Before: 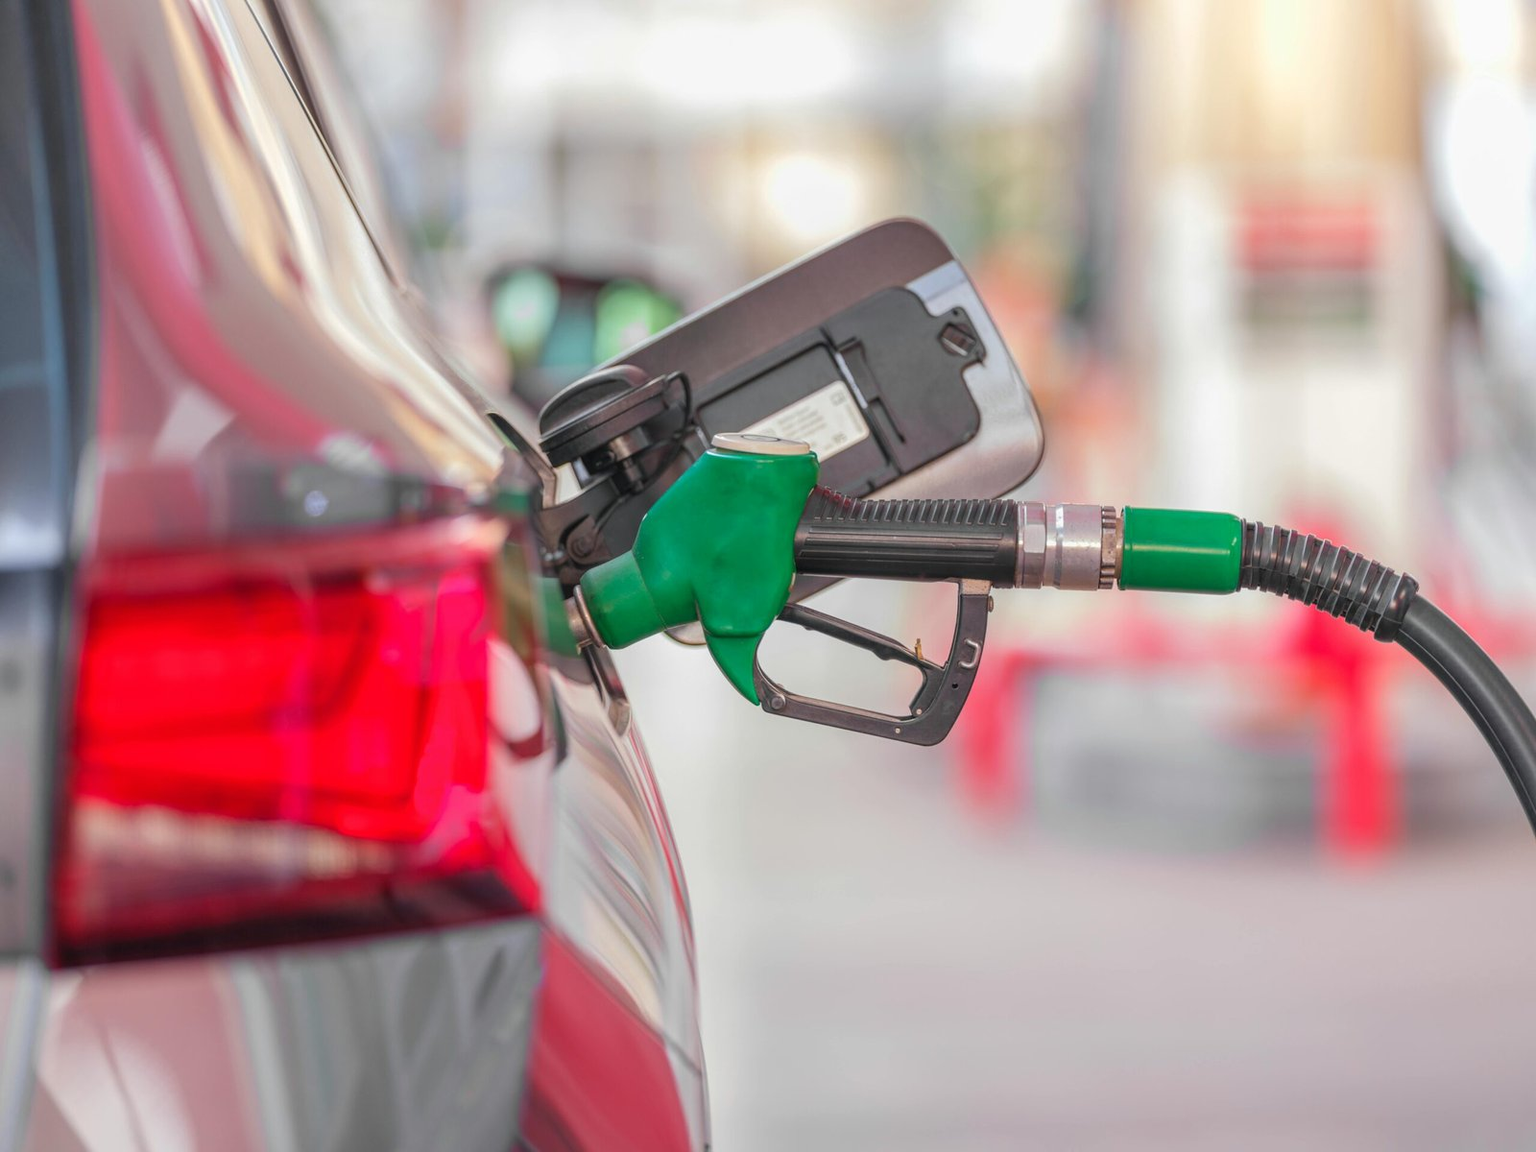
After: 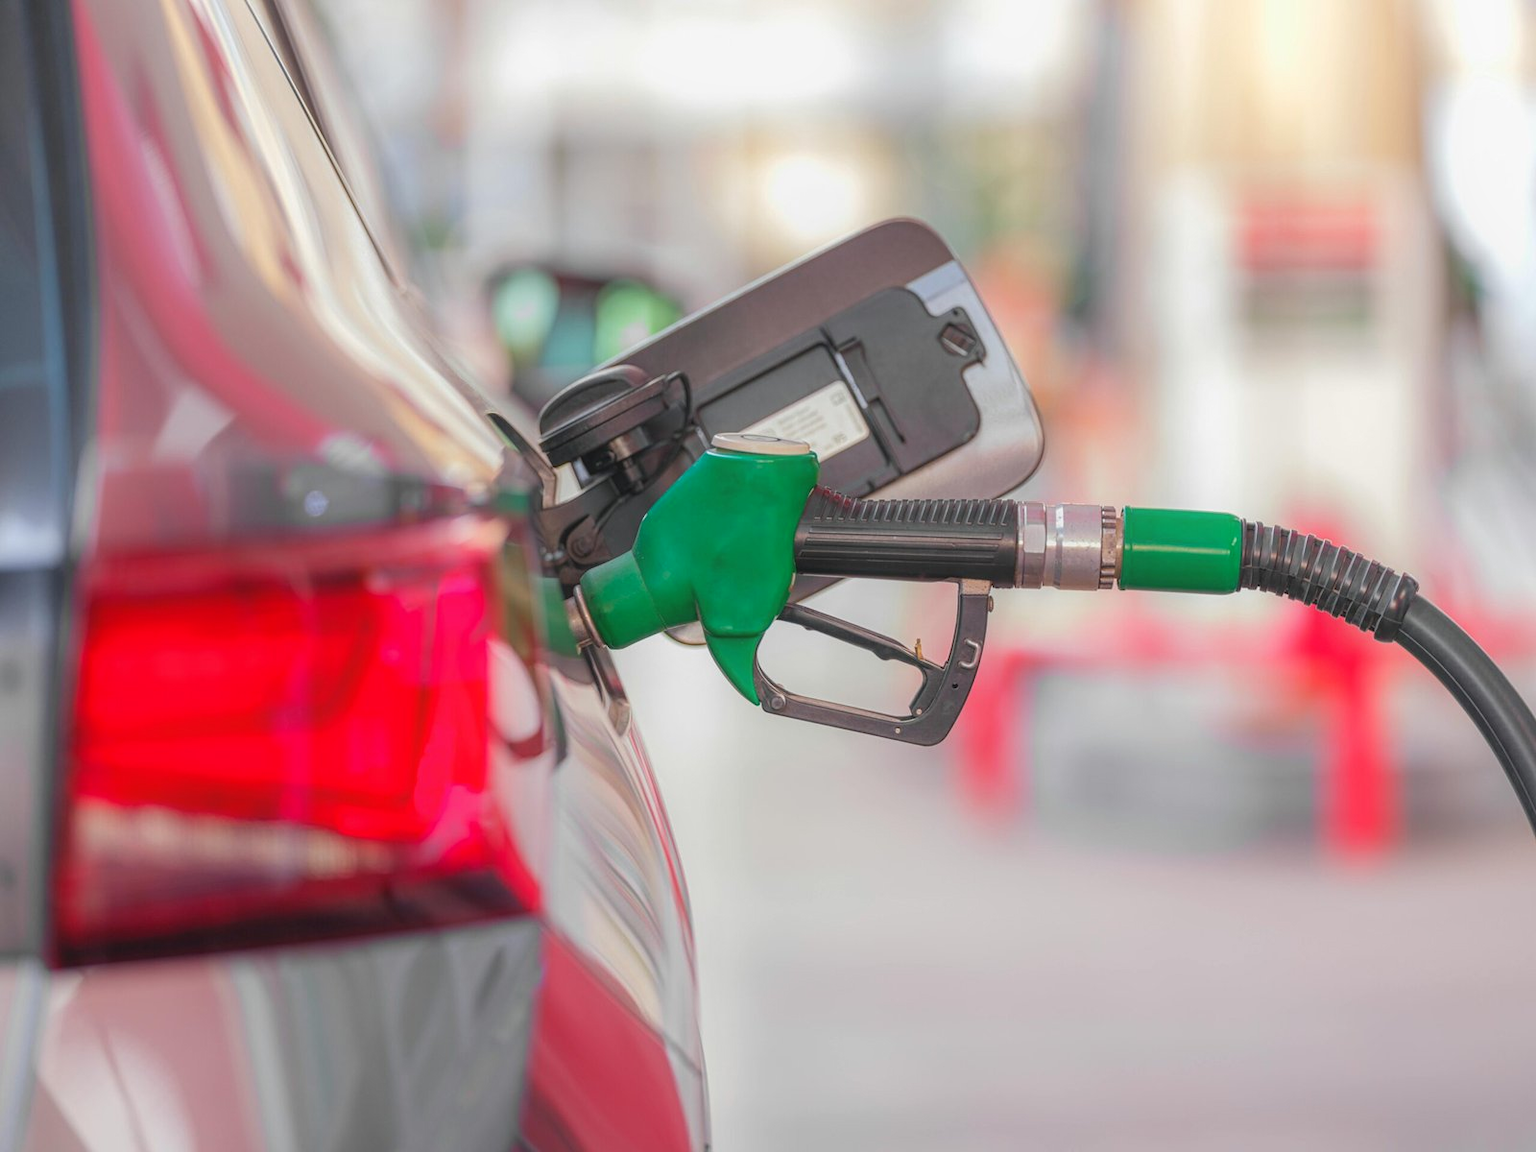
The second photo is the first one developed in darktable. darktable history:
contrast equalizer: octaves 7, y [[0.5, 0.486, 0.447, 0.446, 0.489, 0.5], [0.5 ×6], [0.5 ×6], [0 ×6], [0 ×6]]
exposure: compensate exposure bias true, compensate highlight preservation false
